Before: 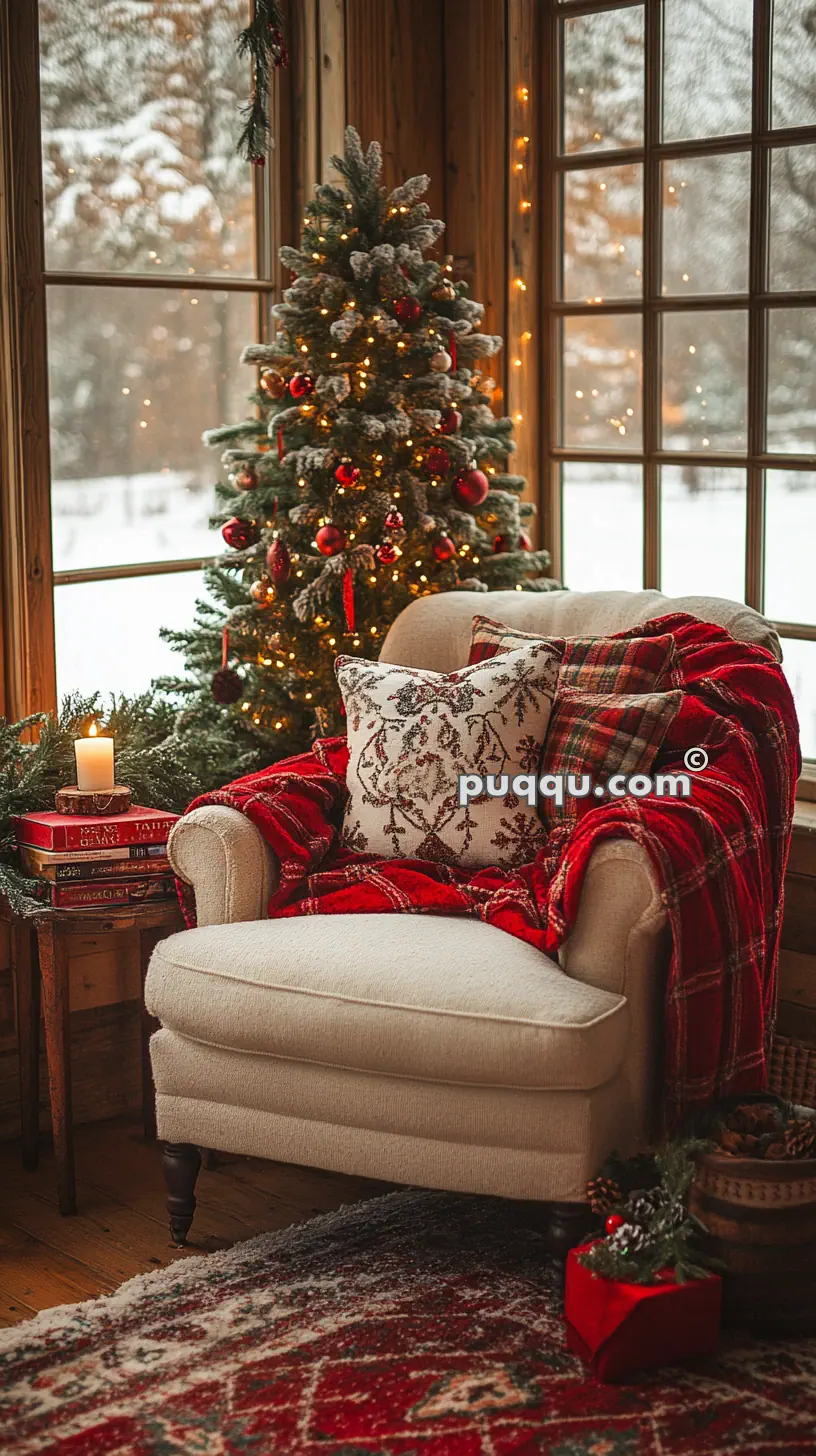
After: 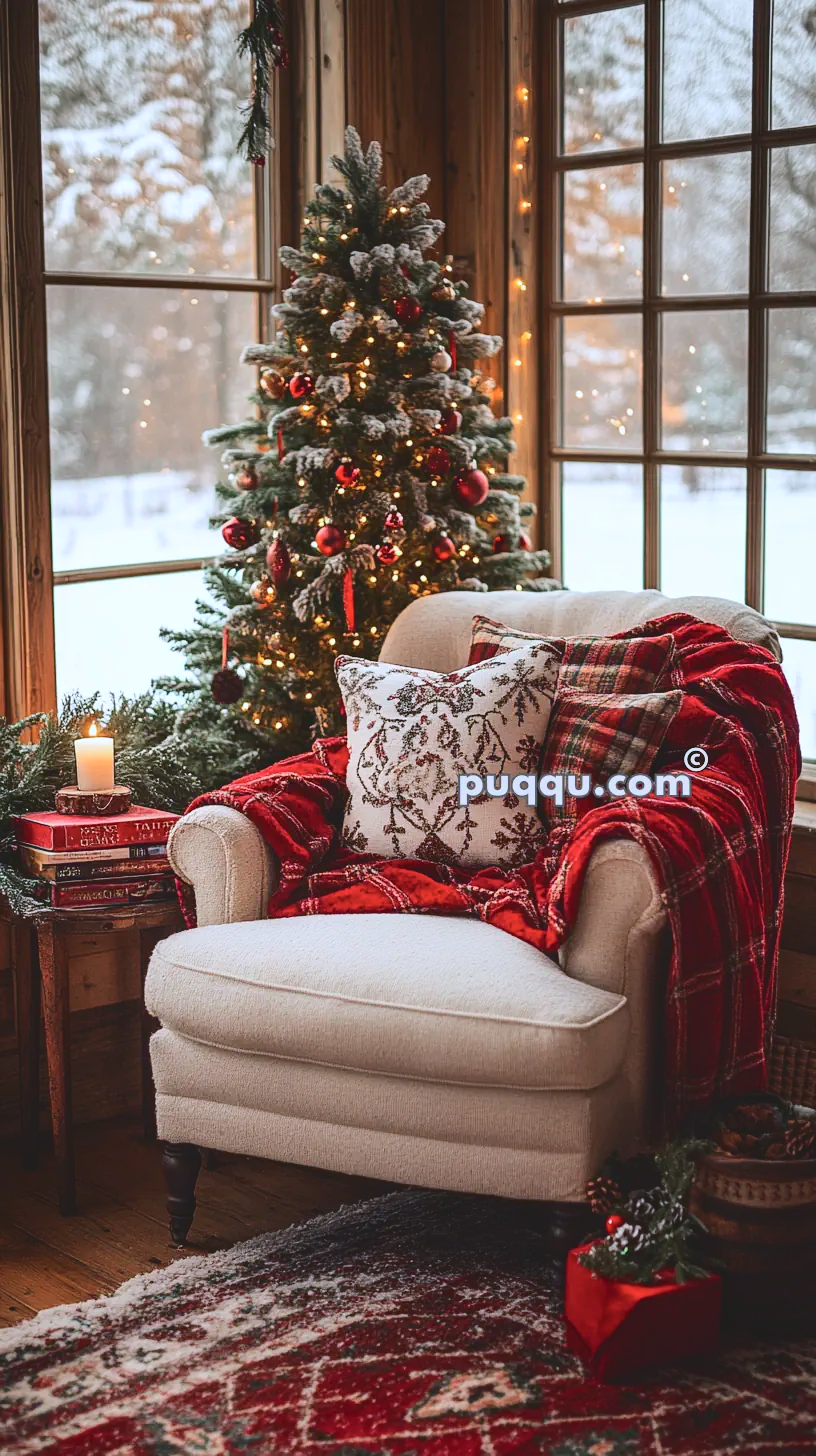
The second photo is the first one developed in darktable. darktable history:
tone curve: curves: ch0 [(0, 0) (0.003, 0.09) (0.011, 0.095) (0.025, 0.097) (0.044, 0.108) (0.069, 0.117) (0.1, 0.129) (0.136, 0.151) (0.177, 0.185) (0.224, 0.229) (0.277, 0.299) (0.335, 0.379) (0.399, 0.469) (0.468, 0.55) (0.543, 0.629) (0.623, 0.702) (0.709, 0.775) (0.801, 0.85) (0.898, 0.91) (1, 1)], color space Lab, independent channels, preserve colors none
color calibration: illuminant as shot in camera, x 0.37, y 0.382, temperature 4317.28 K
